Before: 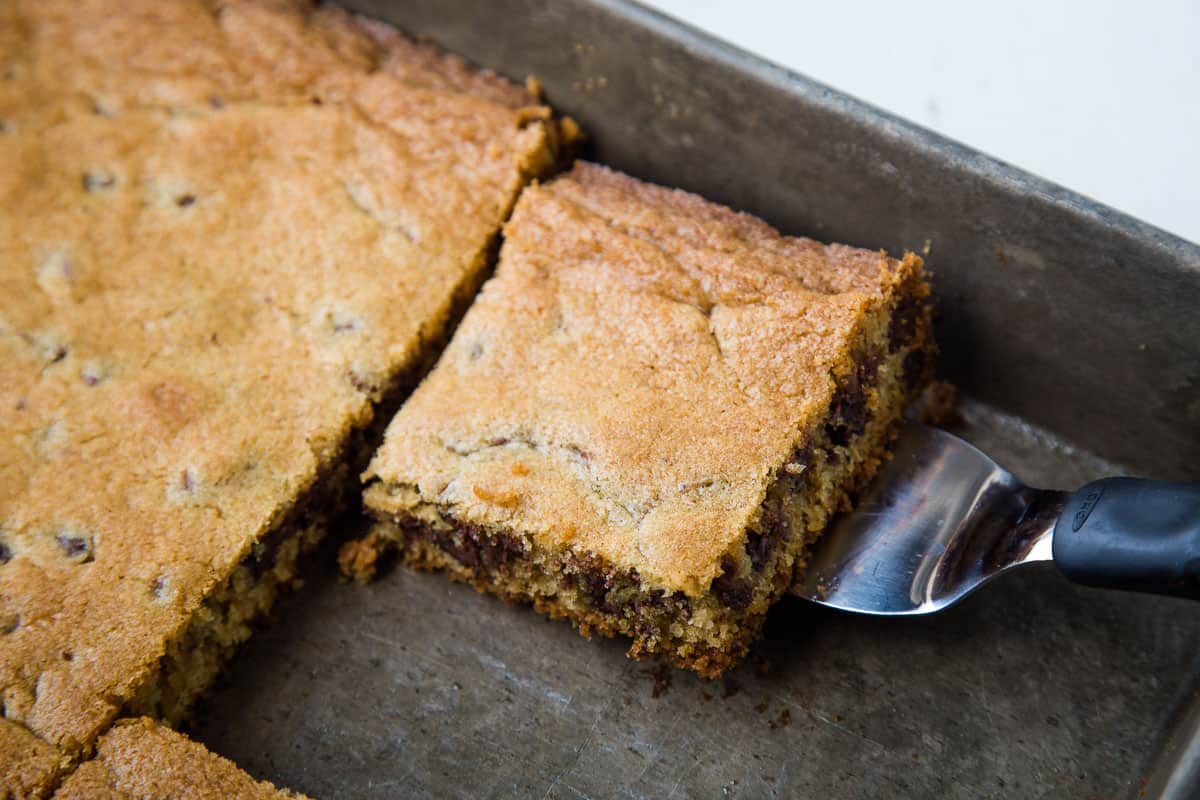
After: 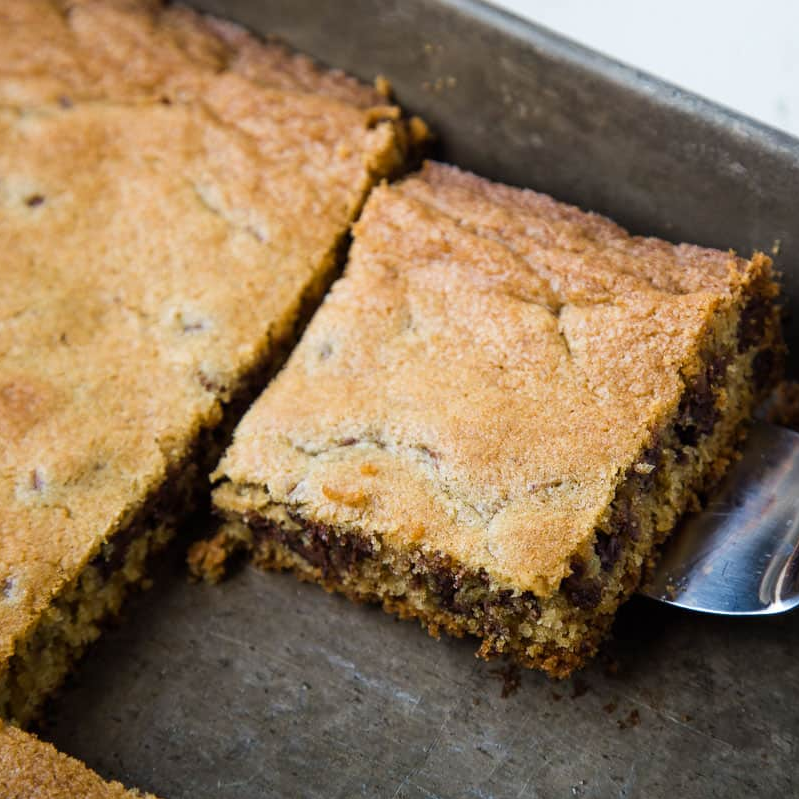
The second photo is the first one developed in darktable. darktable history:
crop and rotate: left 12.649%, right 20.723%
